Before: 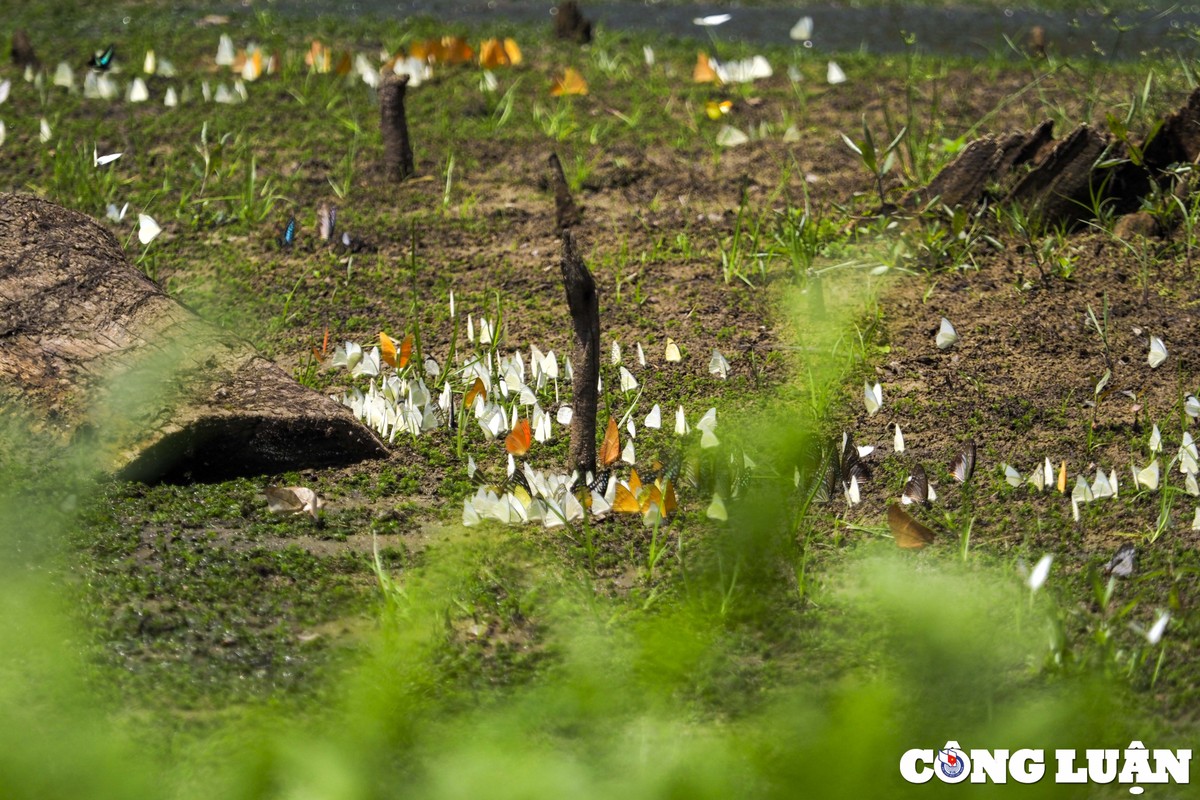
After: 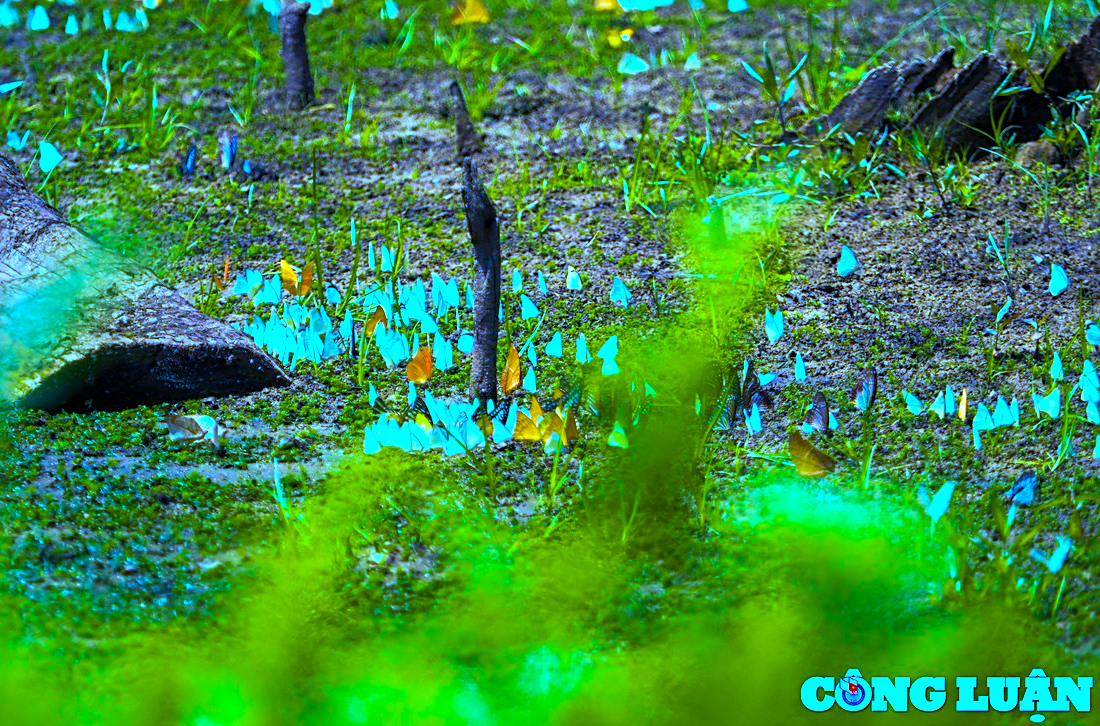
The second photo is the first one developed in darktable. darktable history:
crop and rotate: left 8.262%, top 9.226%
color balance rgb: linear chroma grading › global chroma 42%, perceptual saturation grading › global saturation 42%, perceptual brilliance grading › global brilliance 25%, global vibrance 33%
sharpen: radius 2.529, amount 0.323
white balance: red 0.766, blue 1.537
